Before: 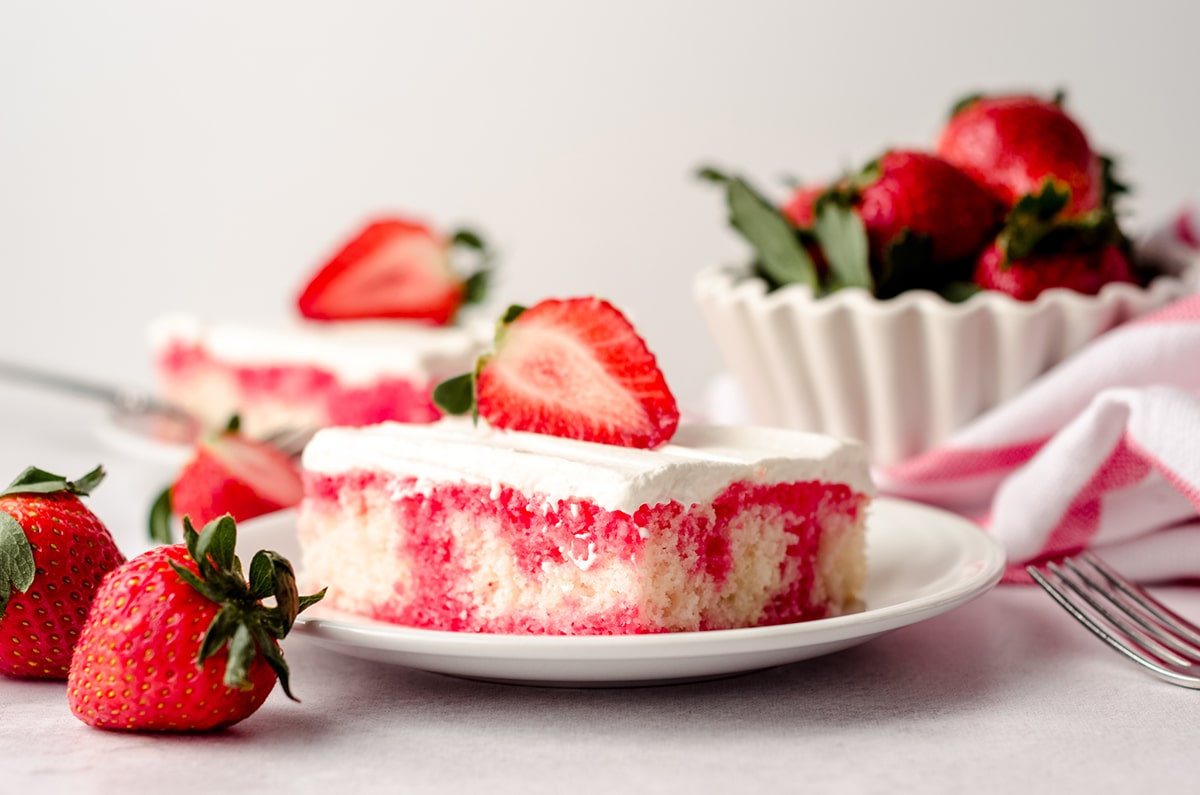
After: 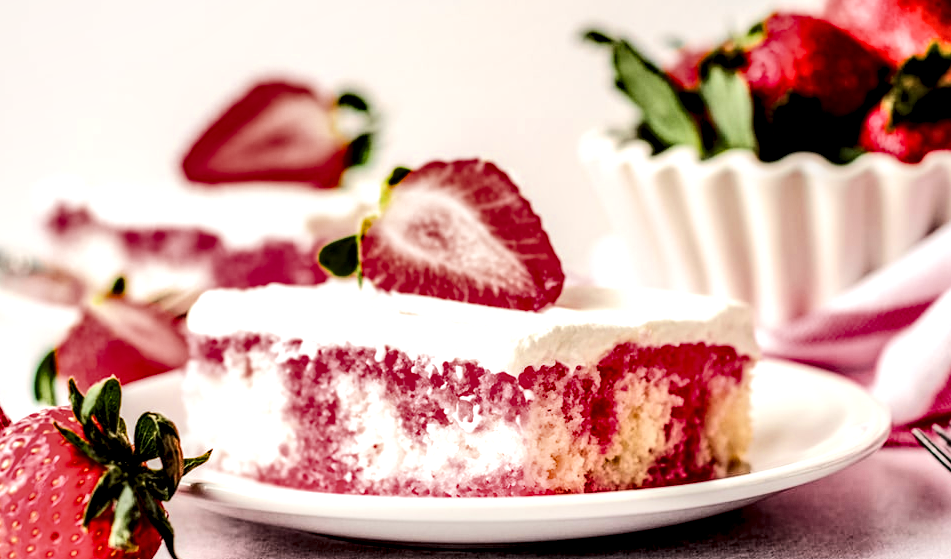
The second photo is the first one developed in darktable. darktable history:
filmic rgb: middle gray luminance 9.08%, black relative exposure -10.69 EV, white relative exposure 3.44 EV, target black luminance 0%, hardness 5.97, latitude 59.66%, contrast 1.09, highlights saturation mix 6.41%, shadows ↔ highlights balance 28.37%, color science v6 (2022)
exposure: black level correction 0, exposure 0.703 EV, compensate highlight preservation false
haze removal: compatibility mode true, adaptive false
crop: left 9.619%, top 17.373%, right 11.062%, bottom 12.312%
local contrast: highlights 18%, detail 187%
shadows and highlights: shadows 6.79, soften with gaussian
sharpen: radius 2.851, amount 0.861, threshold 47.317
tone equalizer: -8 EV 0.004 EV, -7 EV -0.017 EV, -6 EV 0.017 EV, -5 EV 0.033 EV, -4 EV 0.293 EV, -3 EV 0.634 EV, -2 EV 0.589 EV, -1 EV 0.213 EV, +0 EV 0.052 EV, edges refinement/feathering 500, mask exposure compensation -1.57 EV, preserve details no
